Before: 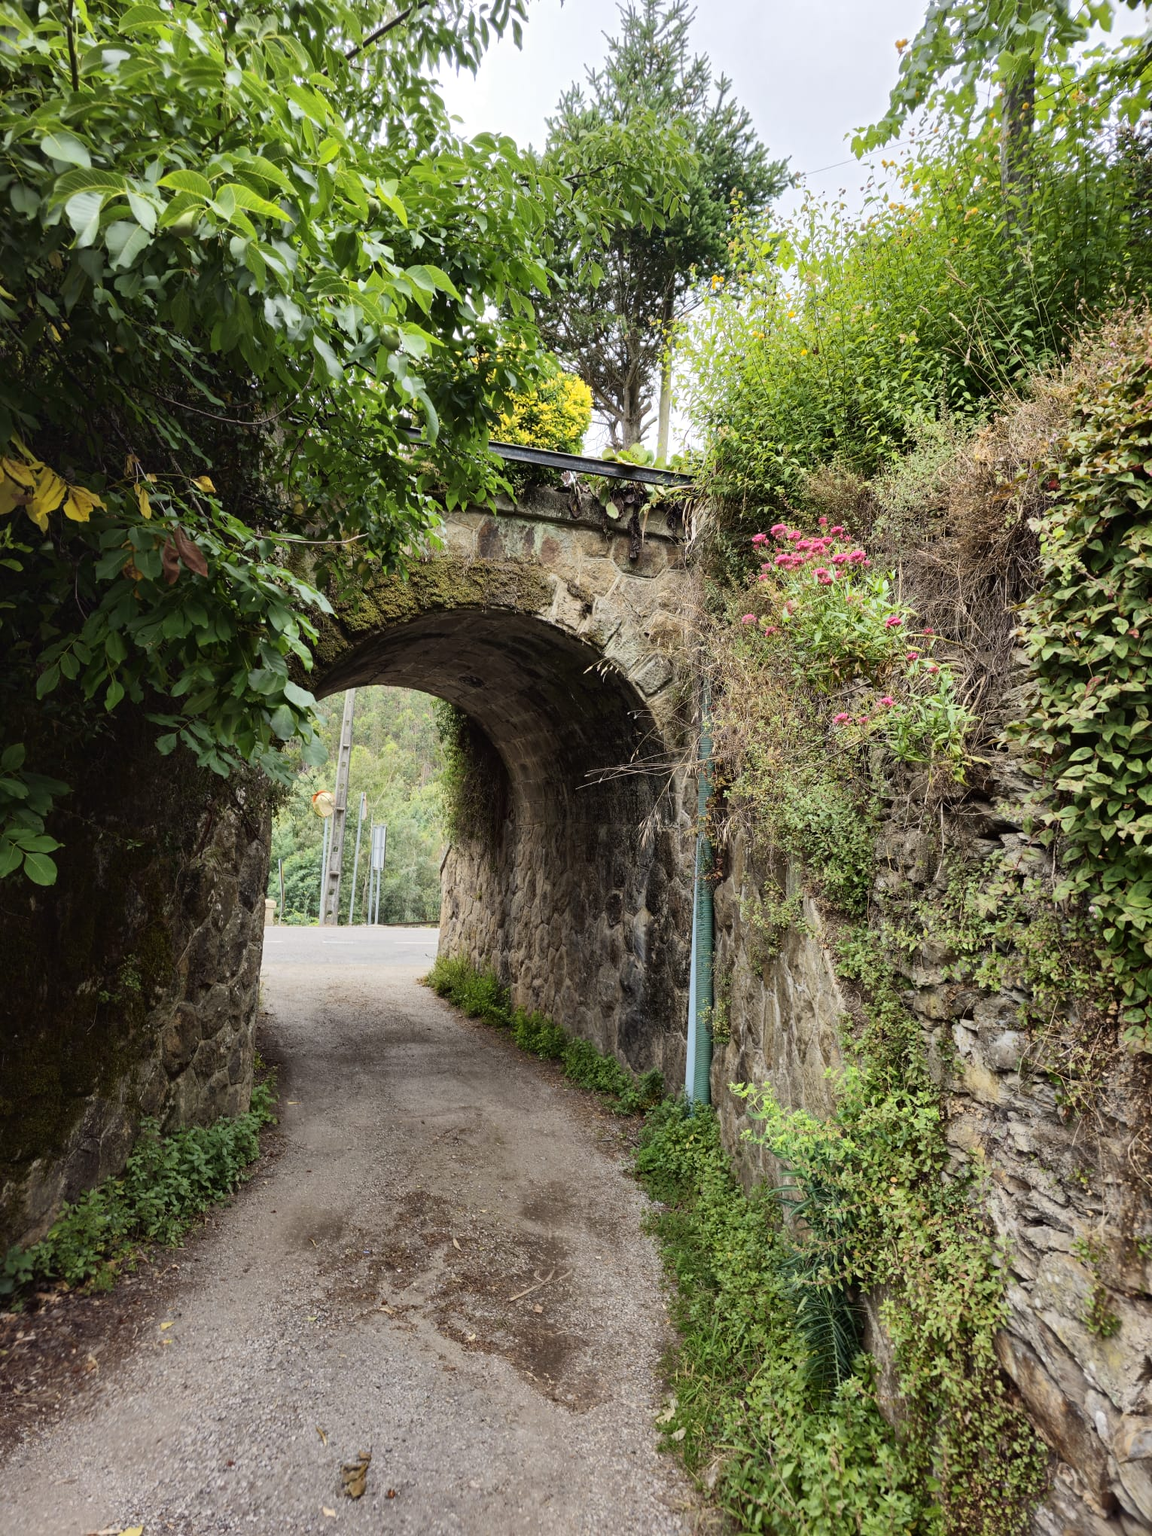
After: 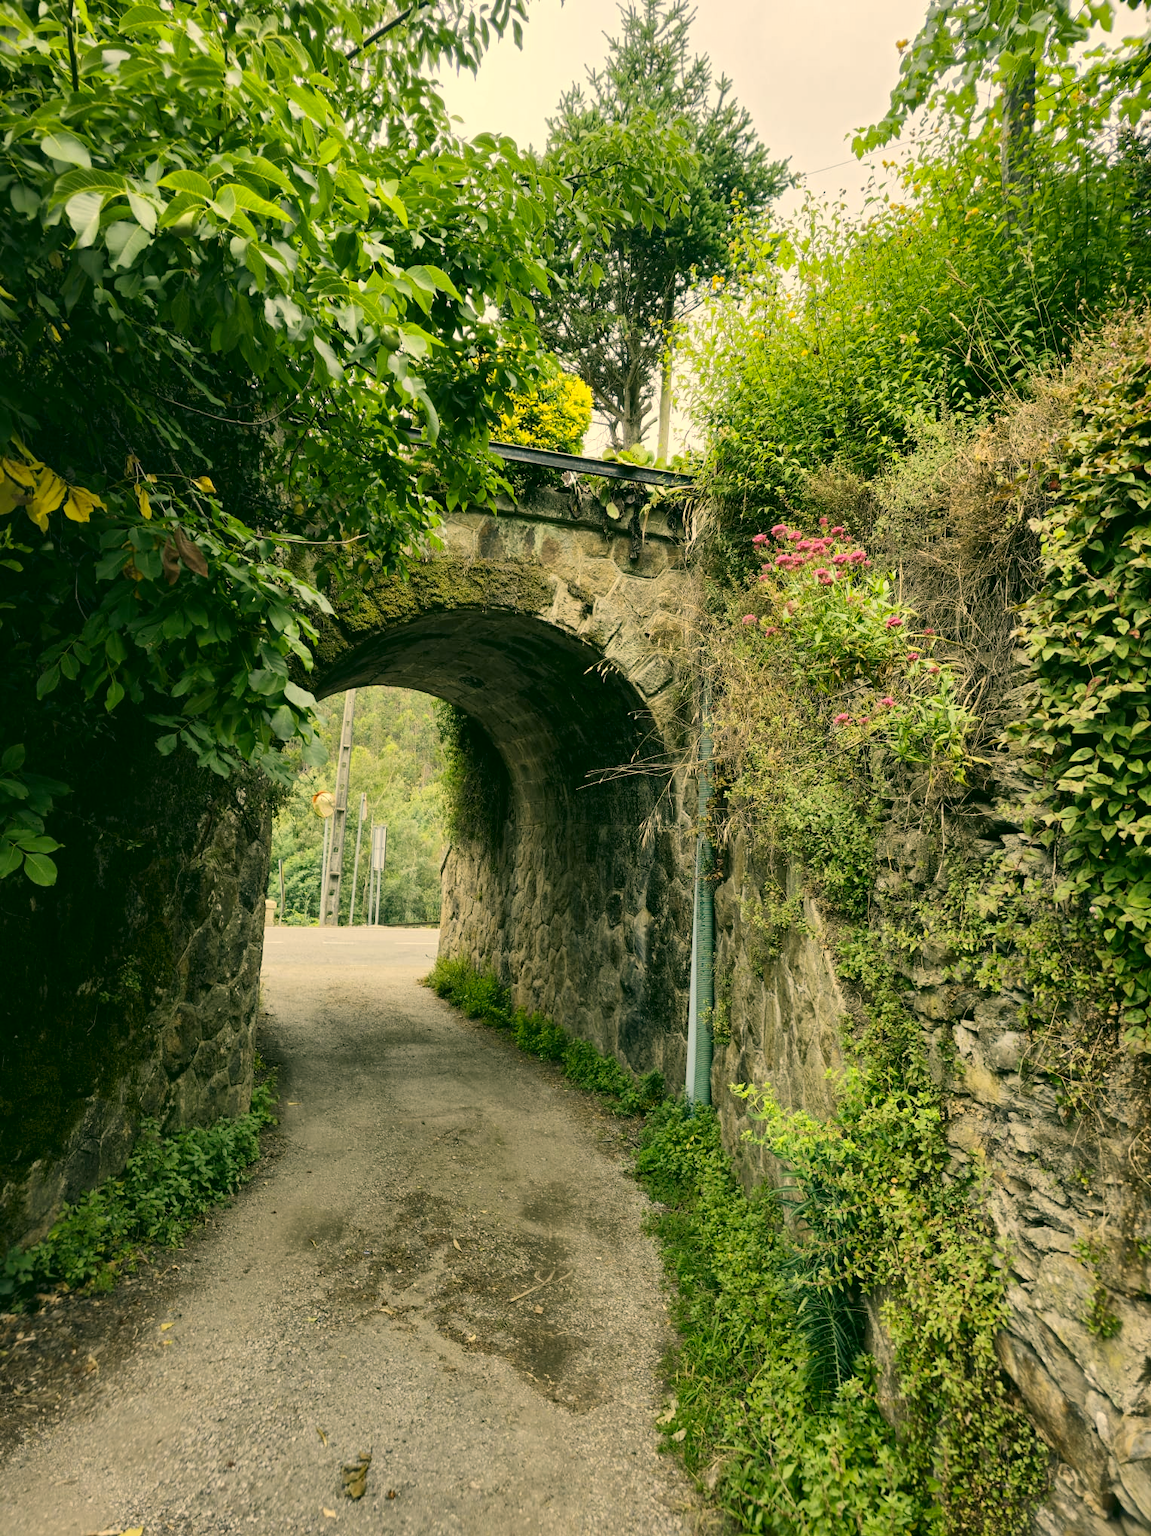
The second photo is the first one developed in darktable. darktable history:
color correction: highlights a* 5.16, highlights b* 24.57, shadows a* -16.24, shadows b* 4
crop: left 0.057%
